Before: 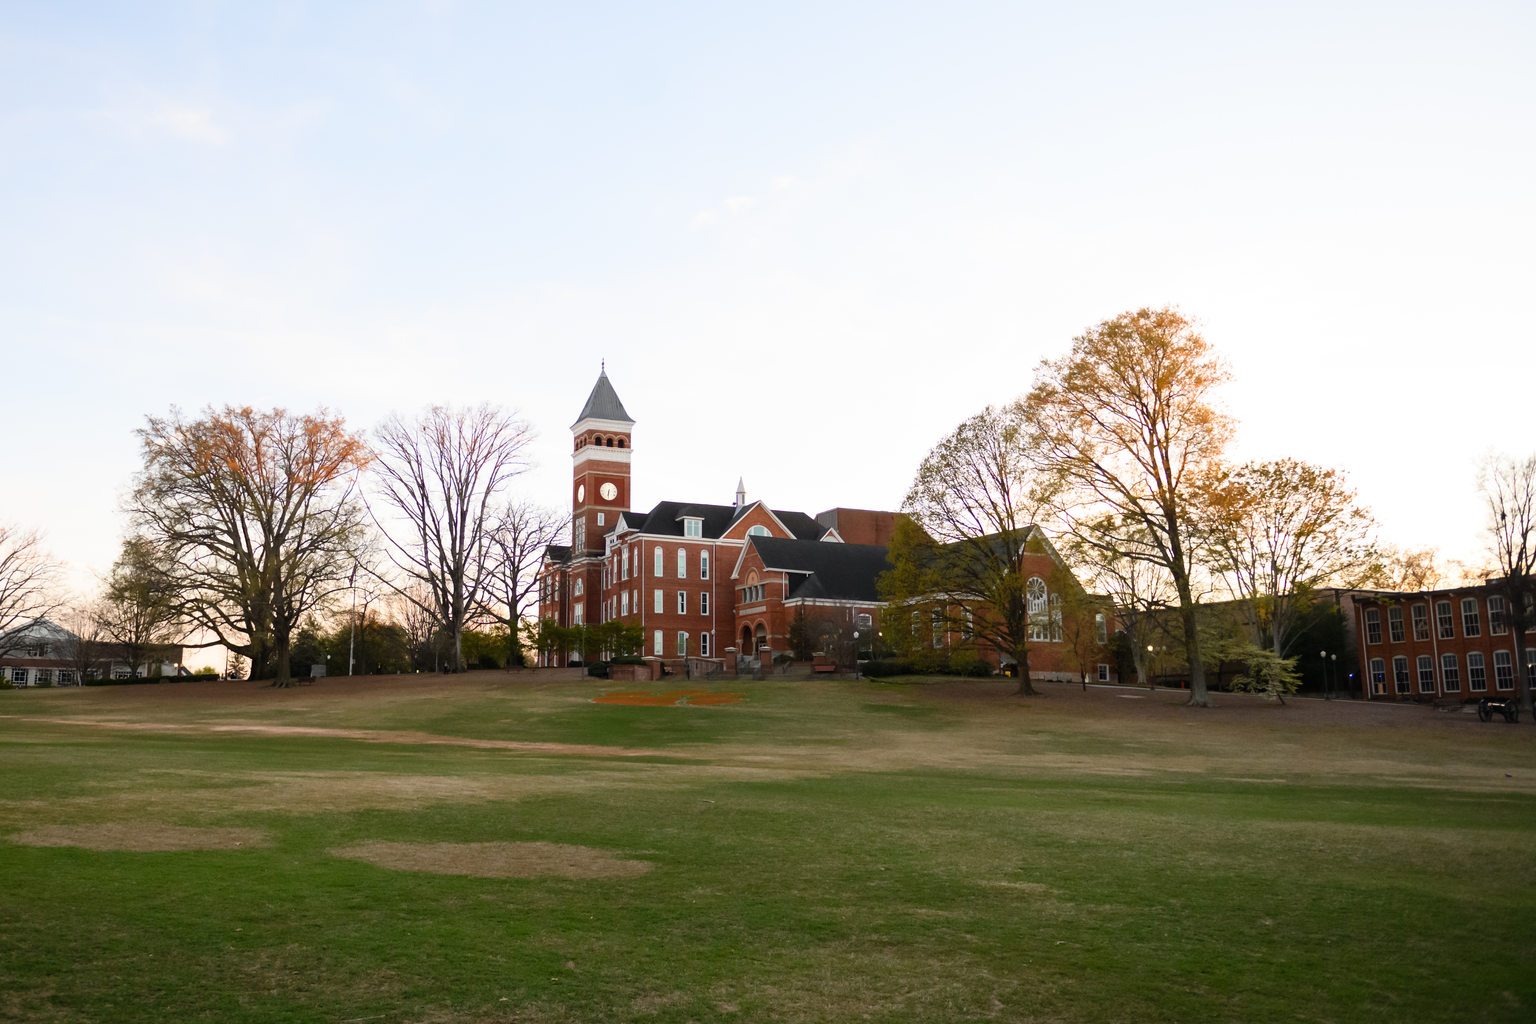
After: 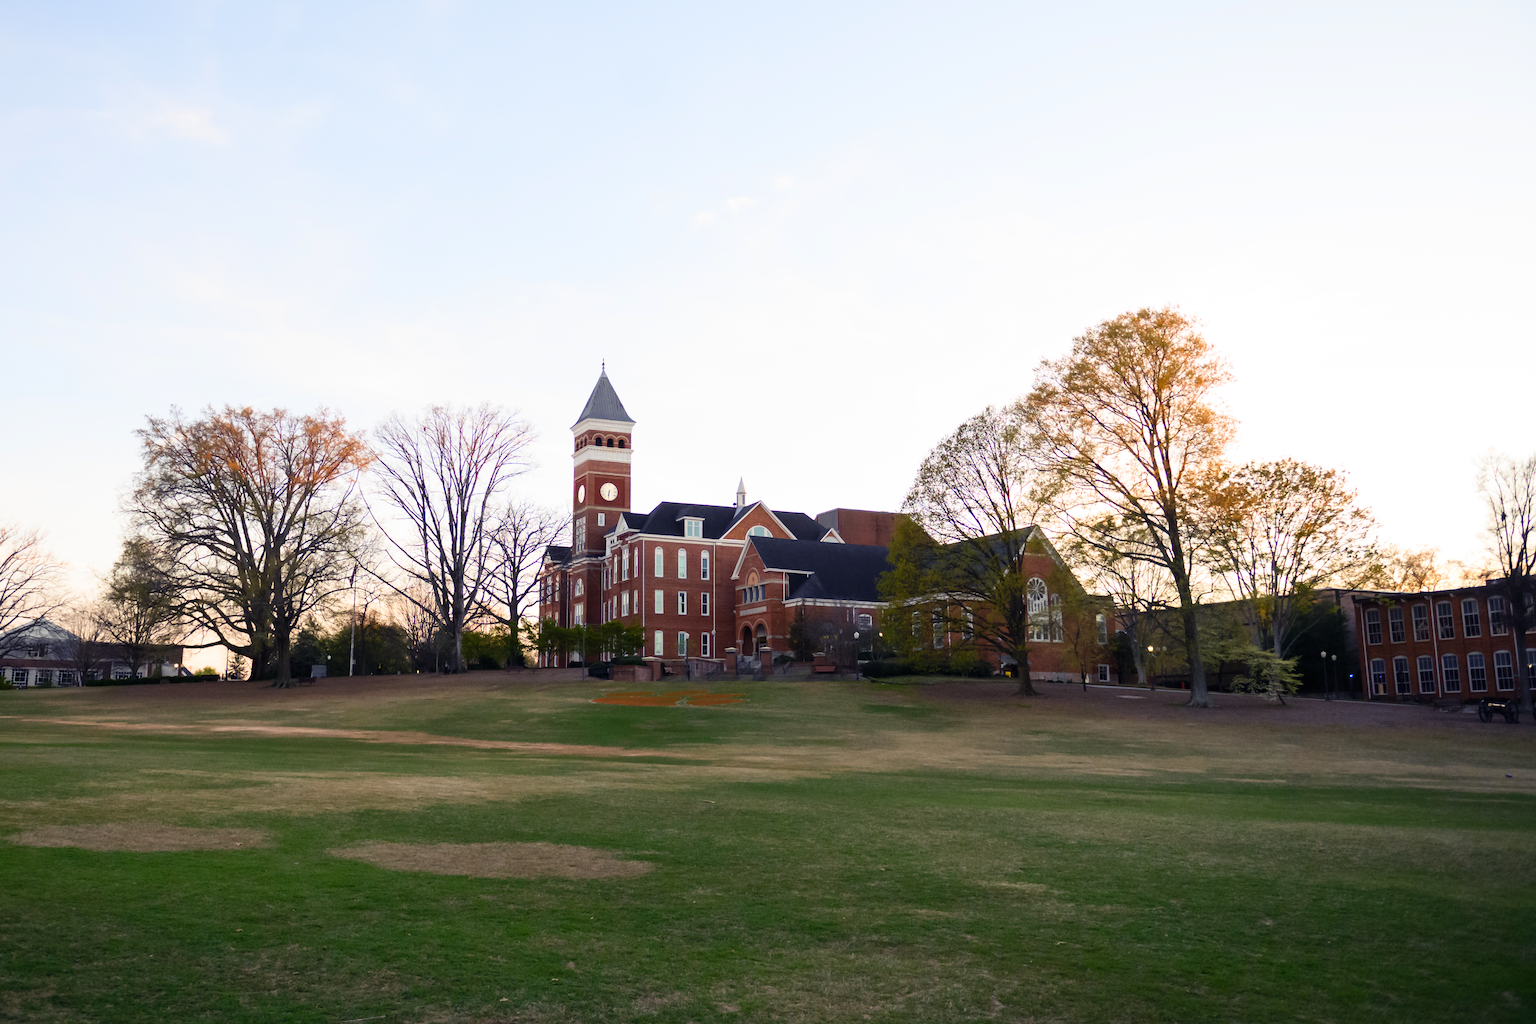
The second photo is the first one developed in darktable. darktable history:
color balance rgb: shadows lift › luminance -28.751%, shadows lift › chroma 14.904%, shadows lift › hue 269.3°, perceptual saturation grading › global saturation 0.187%, global vibrance 20%
